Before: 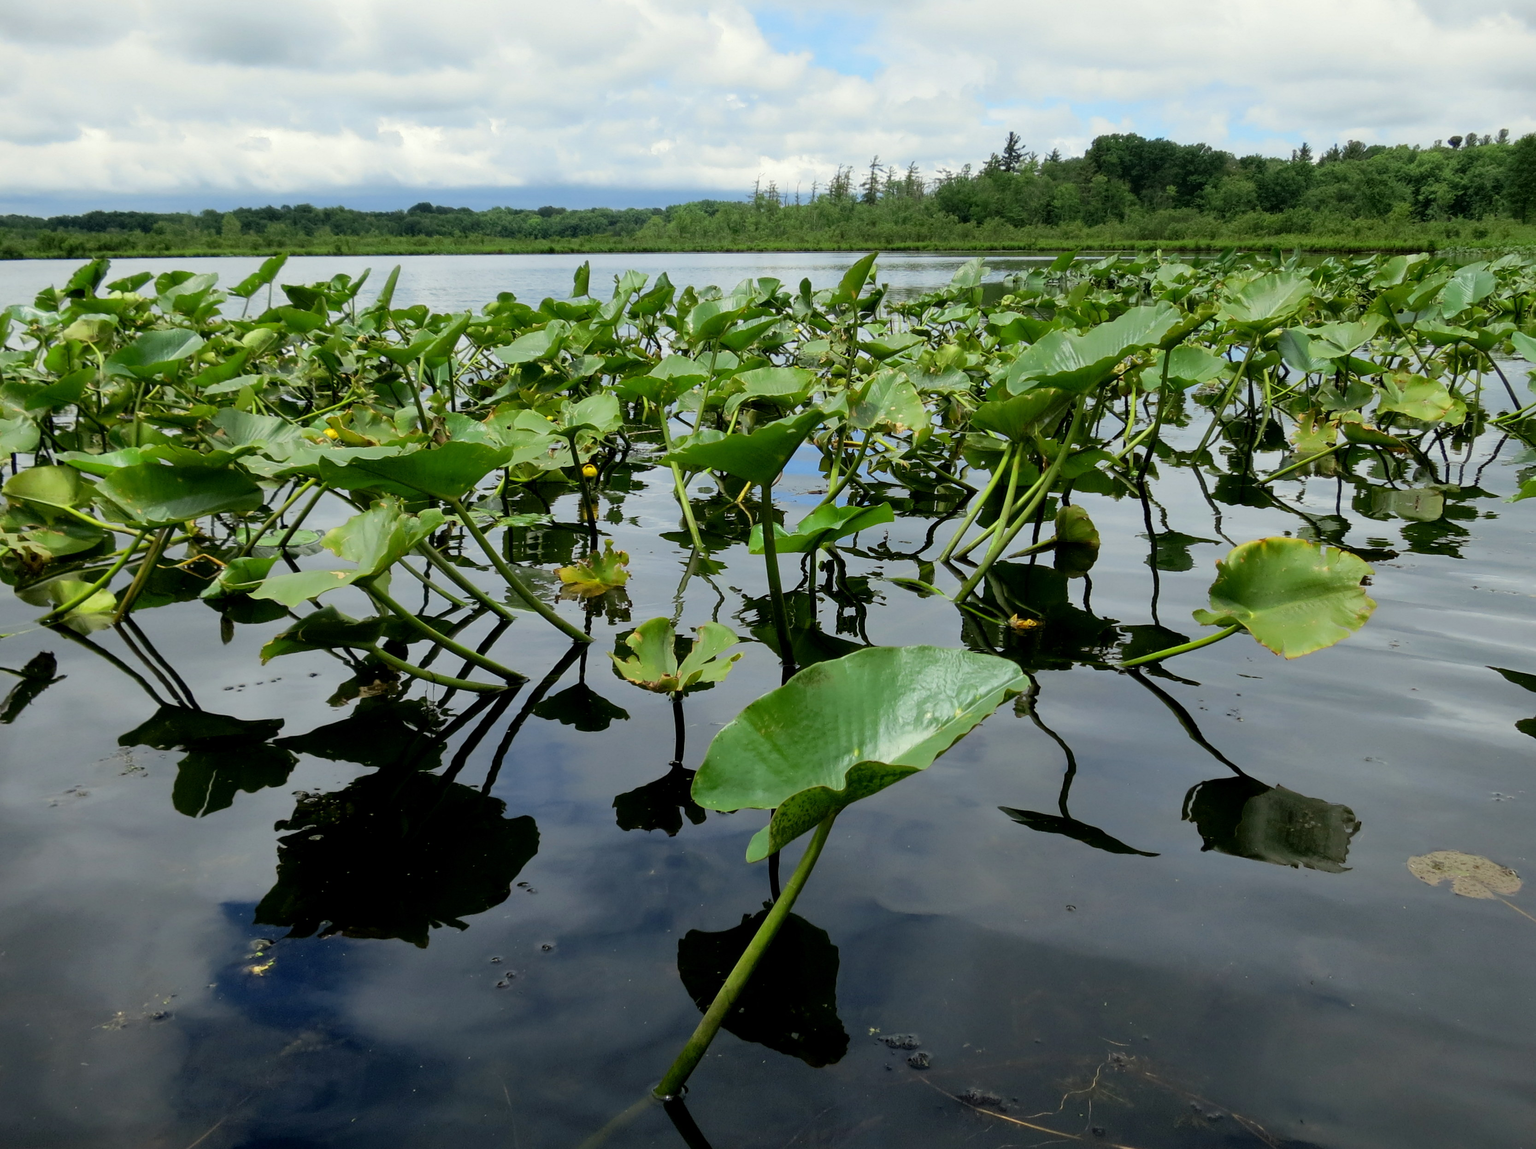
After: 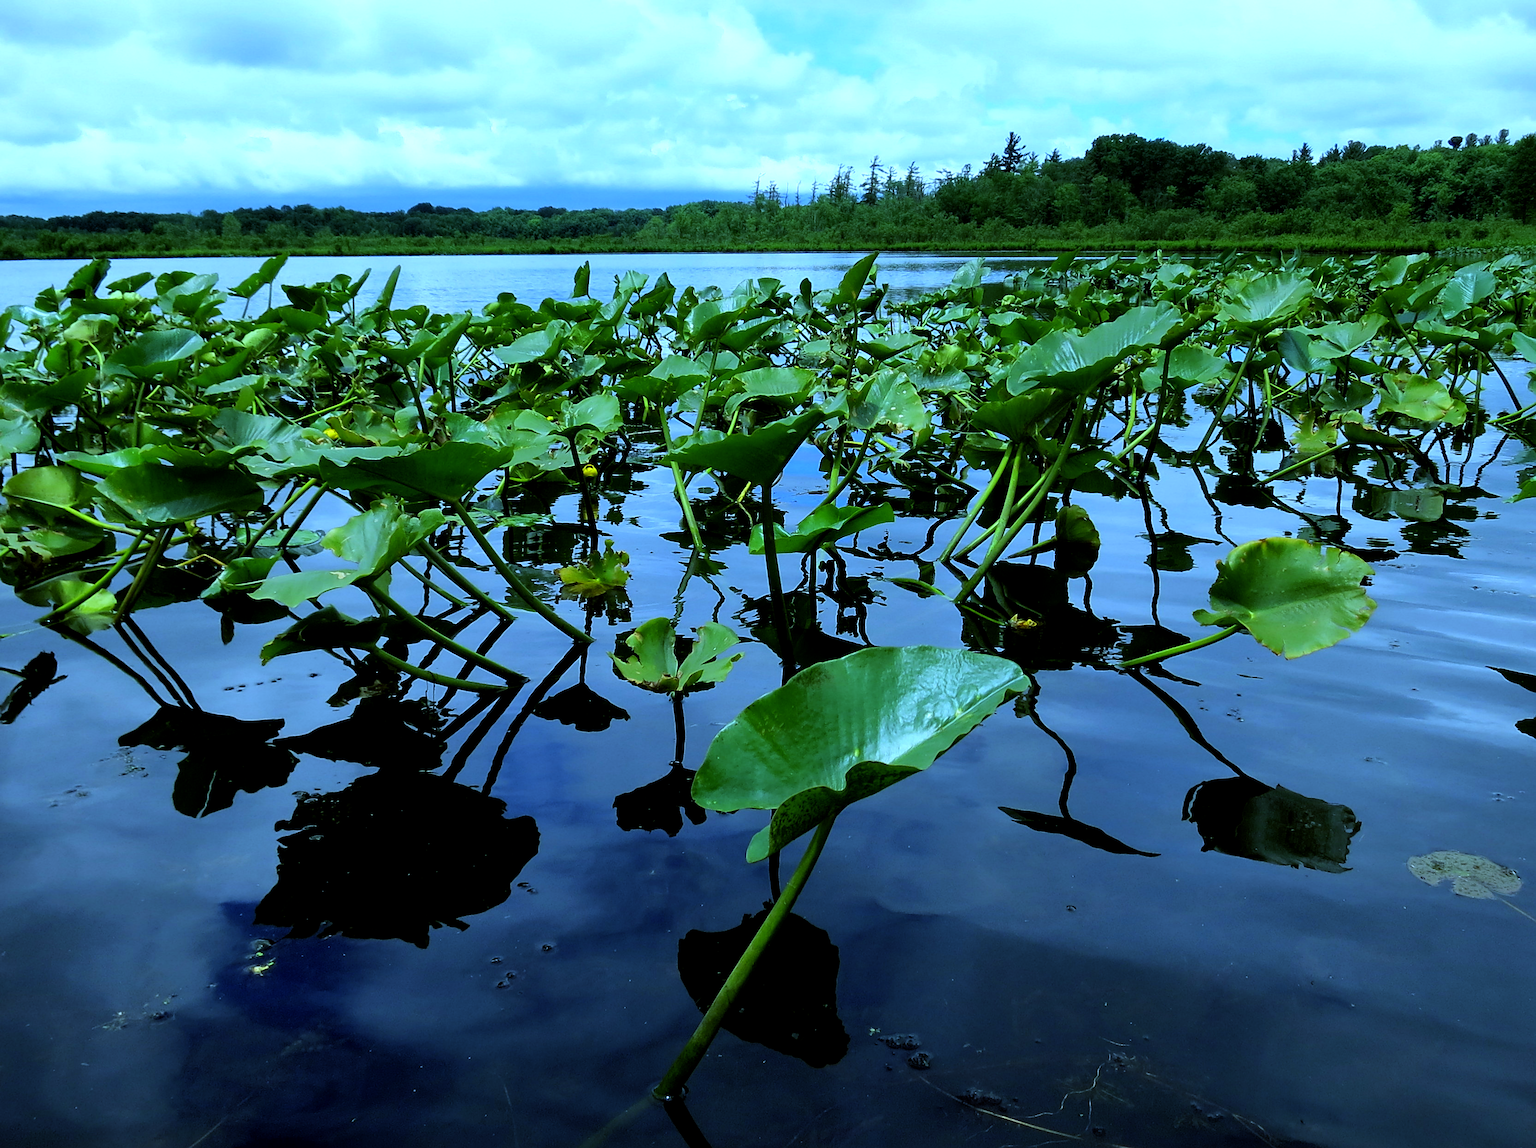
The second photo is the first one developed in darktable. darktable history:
color balance: mode lift, gamma, gain (sRGB), lift [1.014, 0.966, 0.918, 0.87], gamma [0.86, 0.734, 0.918, 0.976], gain [1.063, 1.13, 1.063, 0.86]
white balance: red 0.766, blue 1.537
sharpen: on, module defaults
